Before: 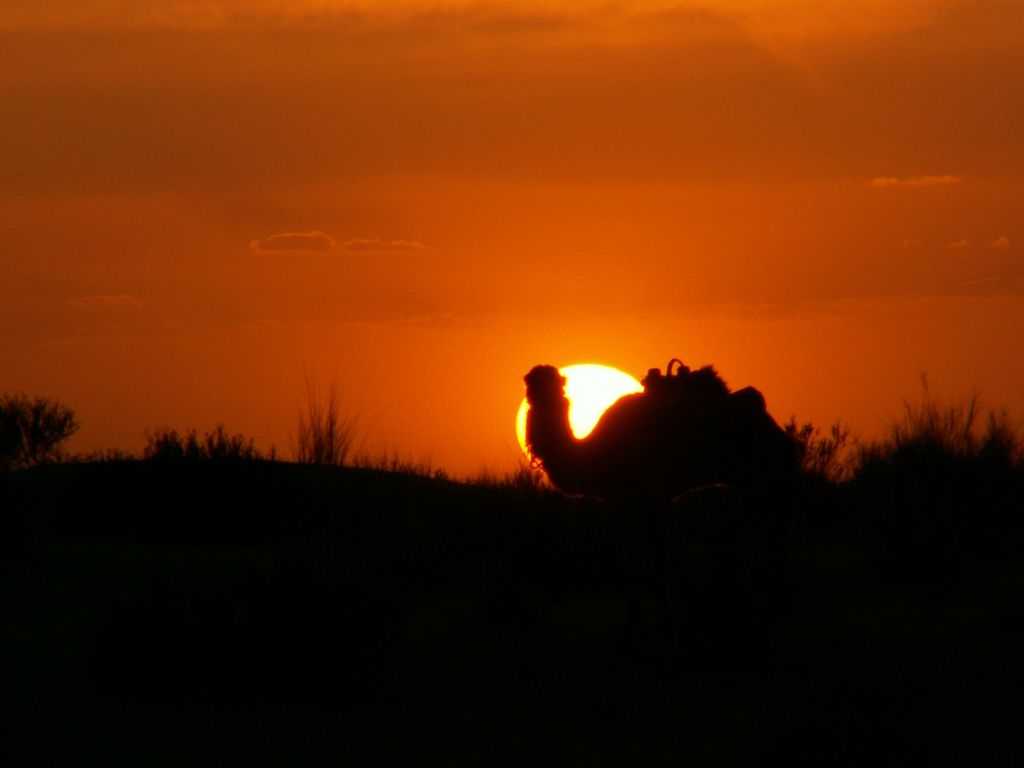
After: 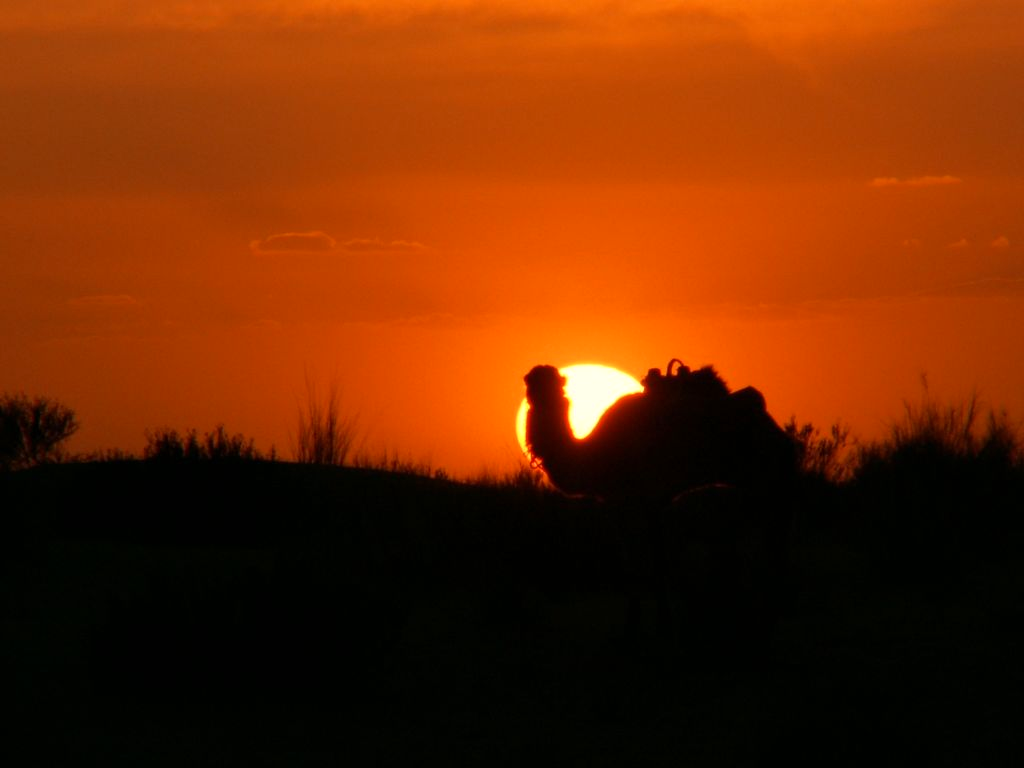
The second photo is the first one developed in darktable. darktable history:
white balance: red 1.08, blue 0.791
color calibration: output R [1.063, -0.012, -0.003, 0], output B [-0.079, 0.047, 1, 0], illuminant custom, x 0.389, y 0.387, temperature 3838.64 K
